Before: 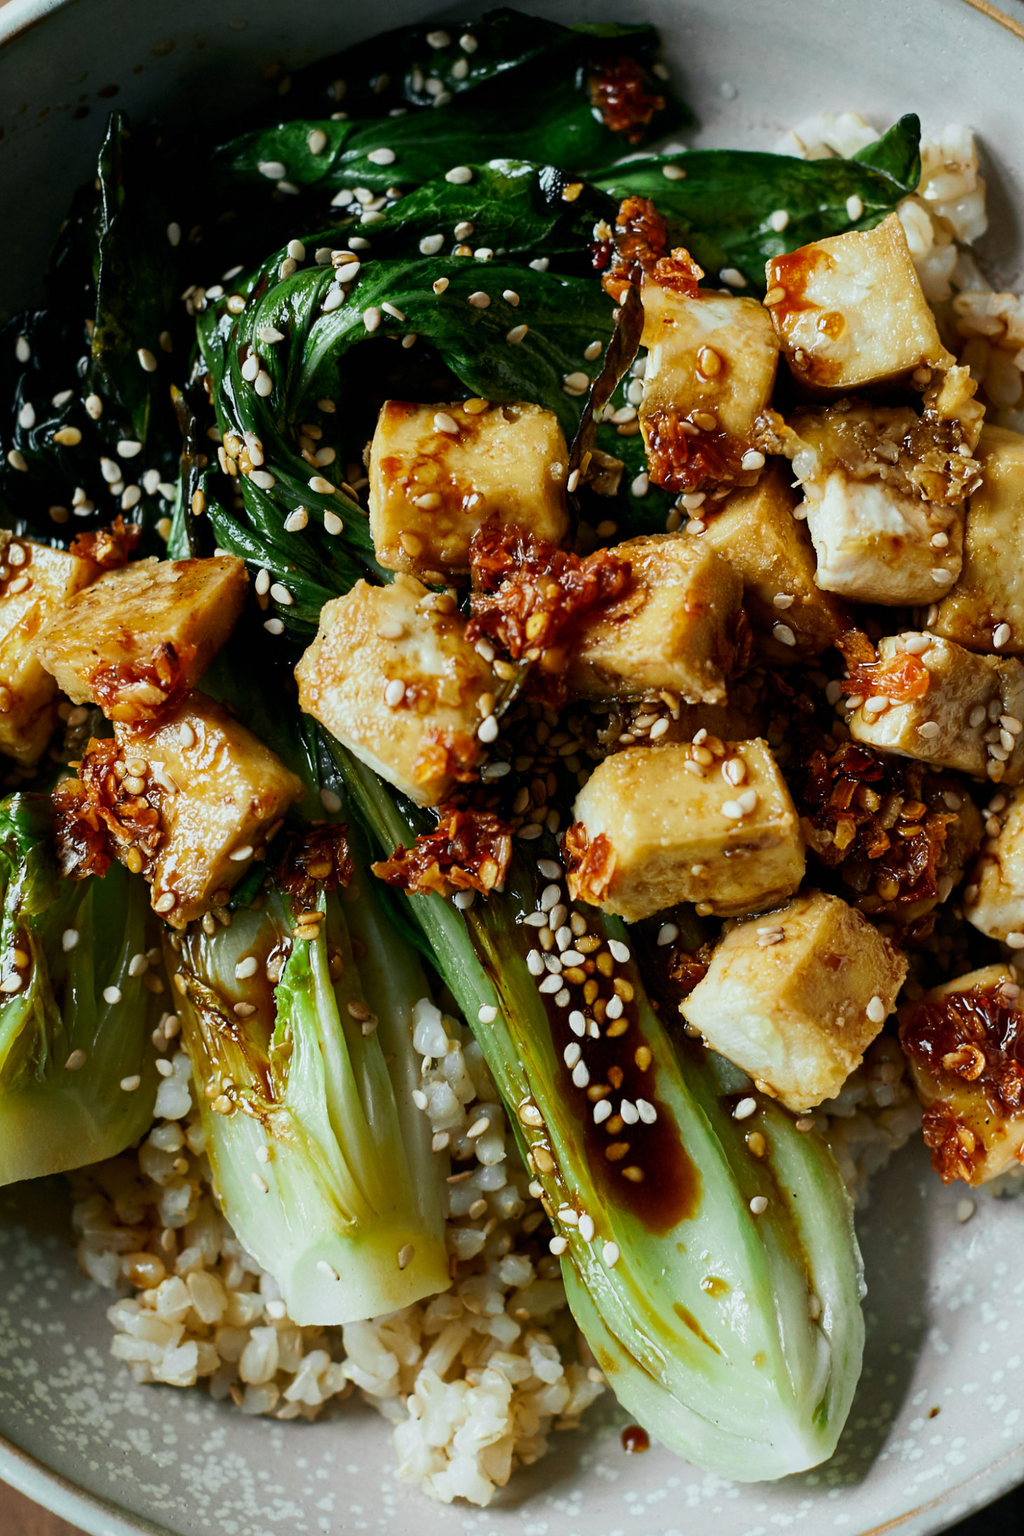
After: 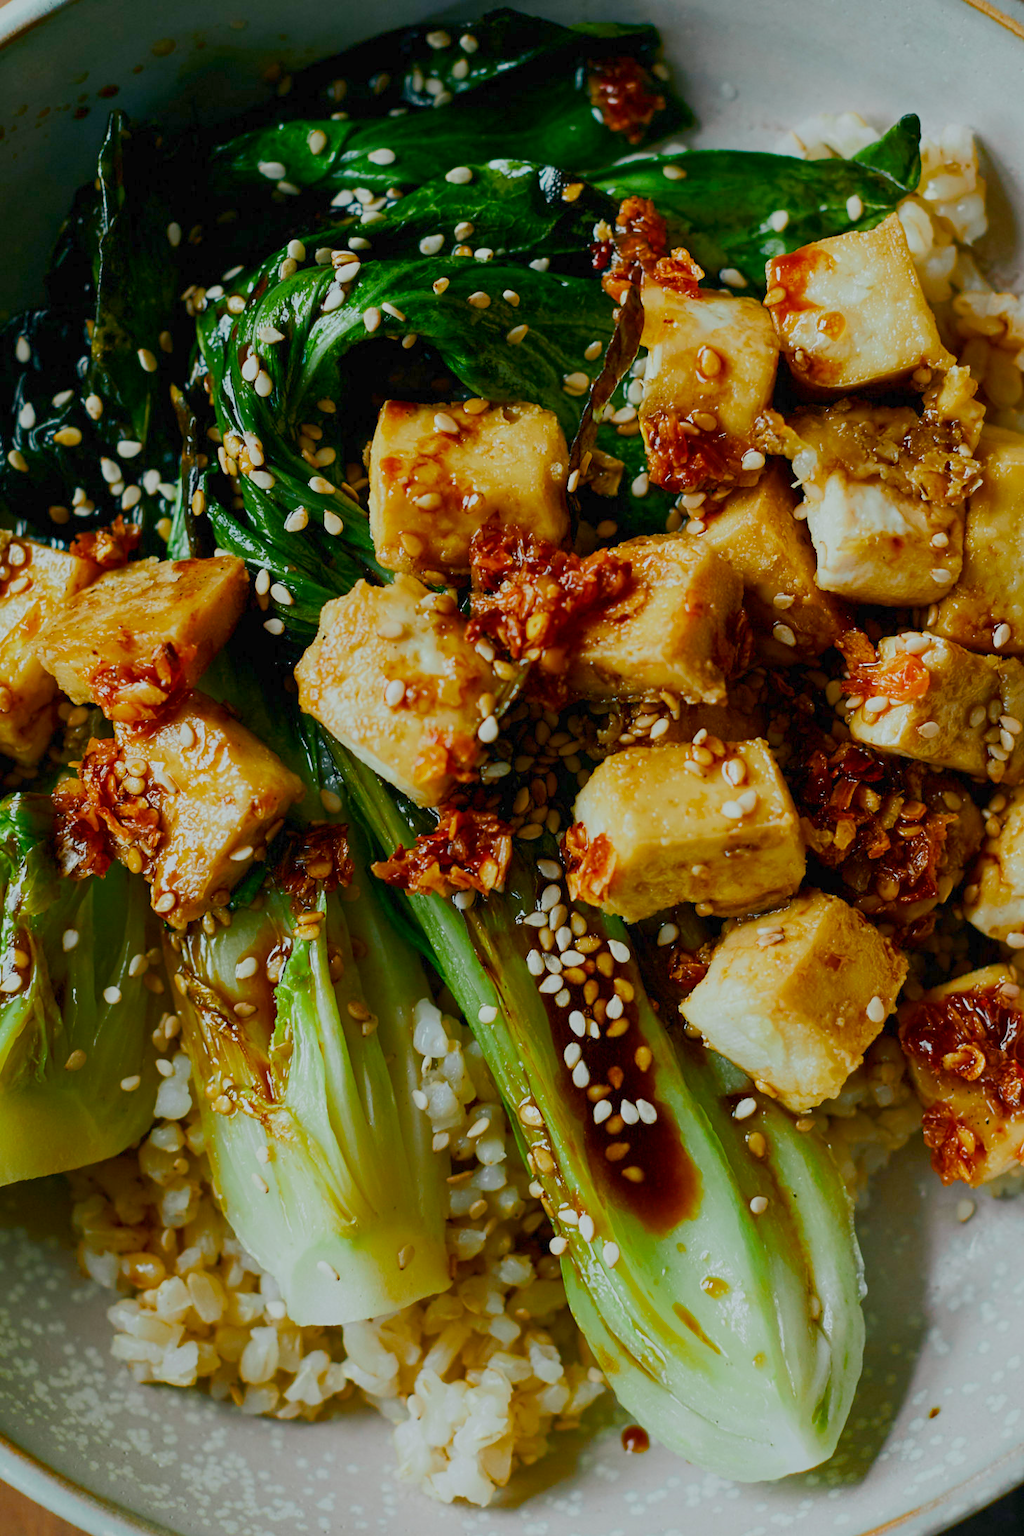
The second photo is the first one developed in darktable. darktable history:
color balance rgb: perceptual saturation grading › global saturation 20%, perceptual saturation grading › highlights -24.769%, perceptual saturation grading › shadows 49.26%, global vibrance 23.891%, contrast -24.905%
